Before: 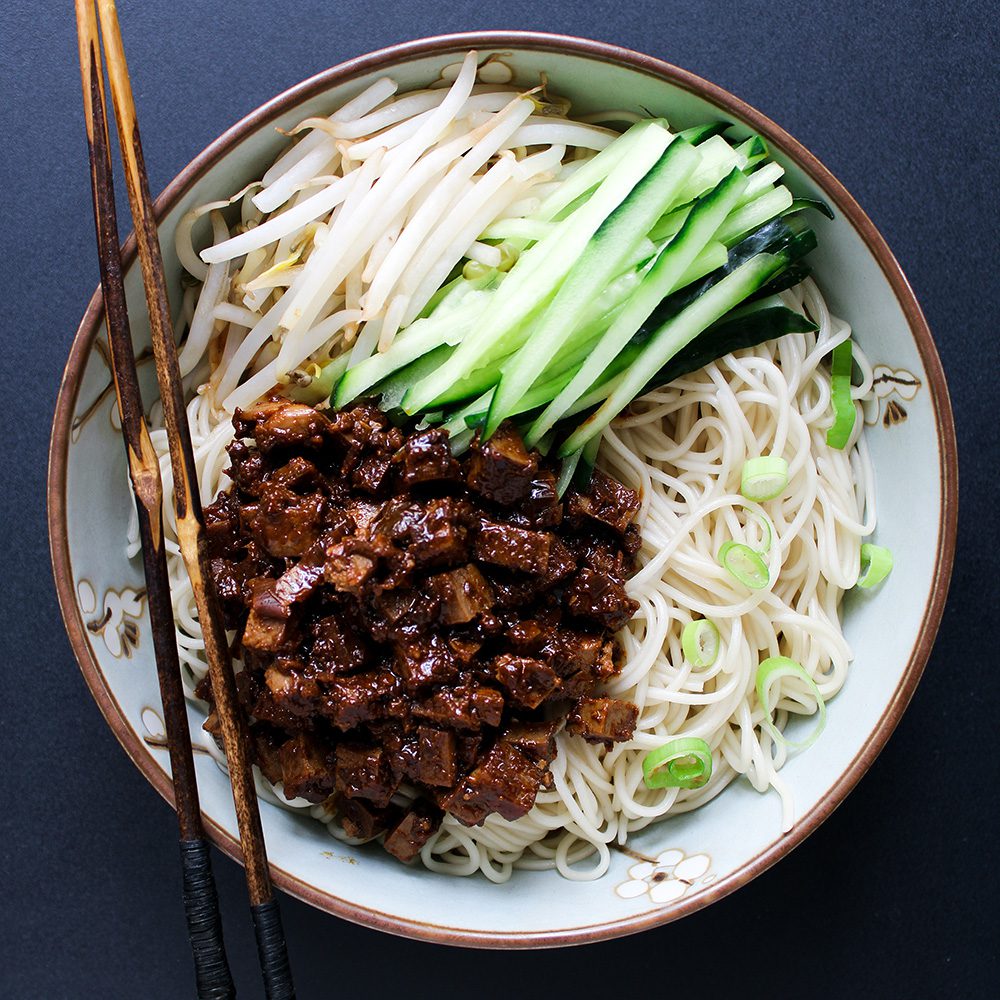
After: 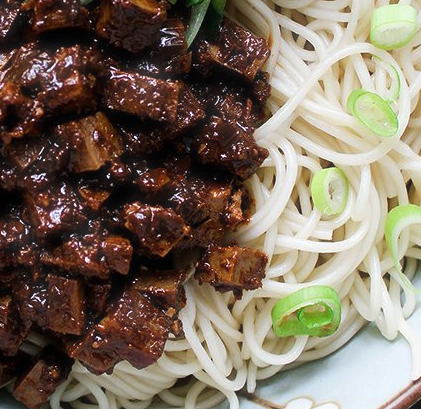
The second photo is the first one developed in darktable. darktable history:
haze removal: strength -0.048, adaptive false
crop: left 37.158%, top 45.255%, right 20.661%, bottom 13.842%
